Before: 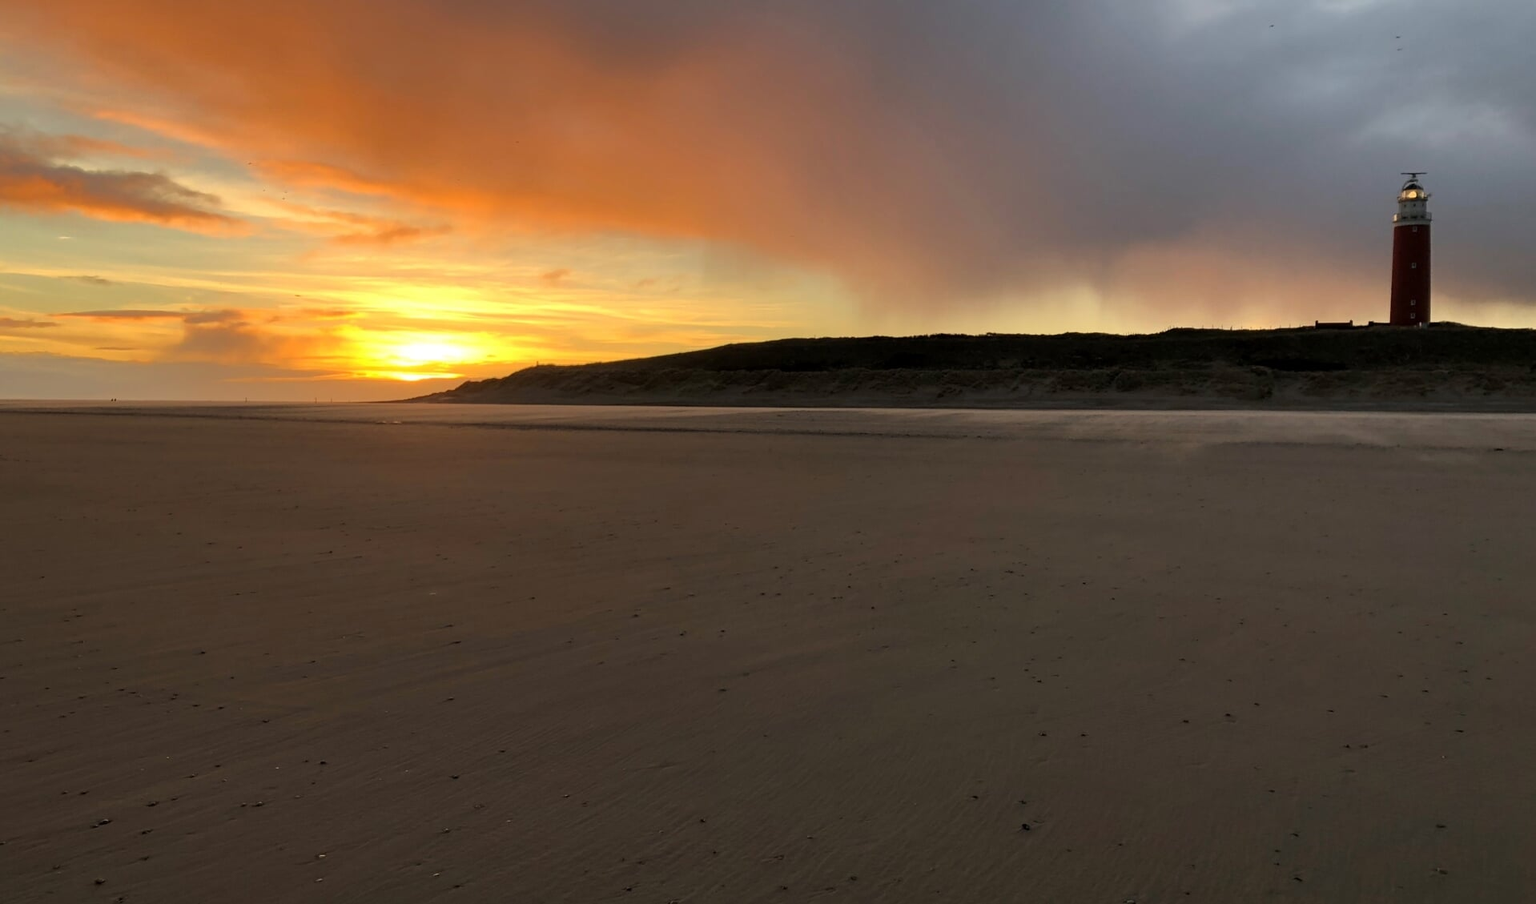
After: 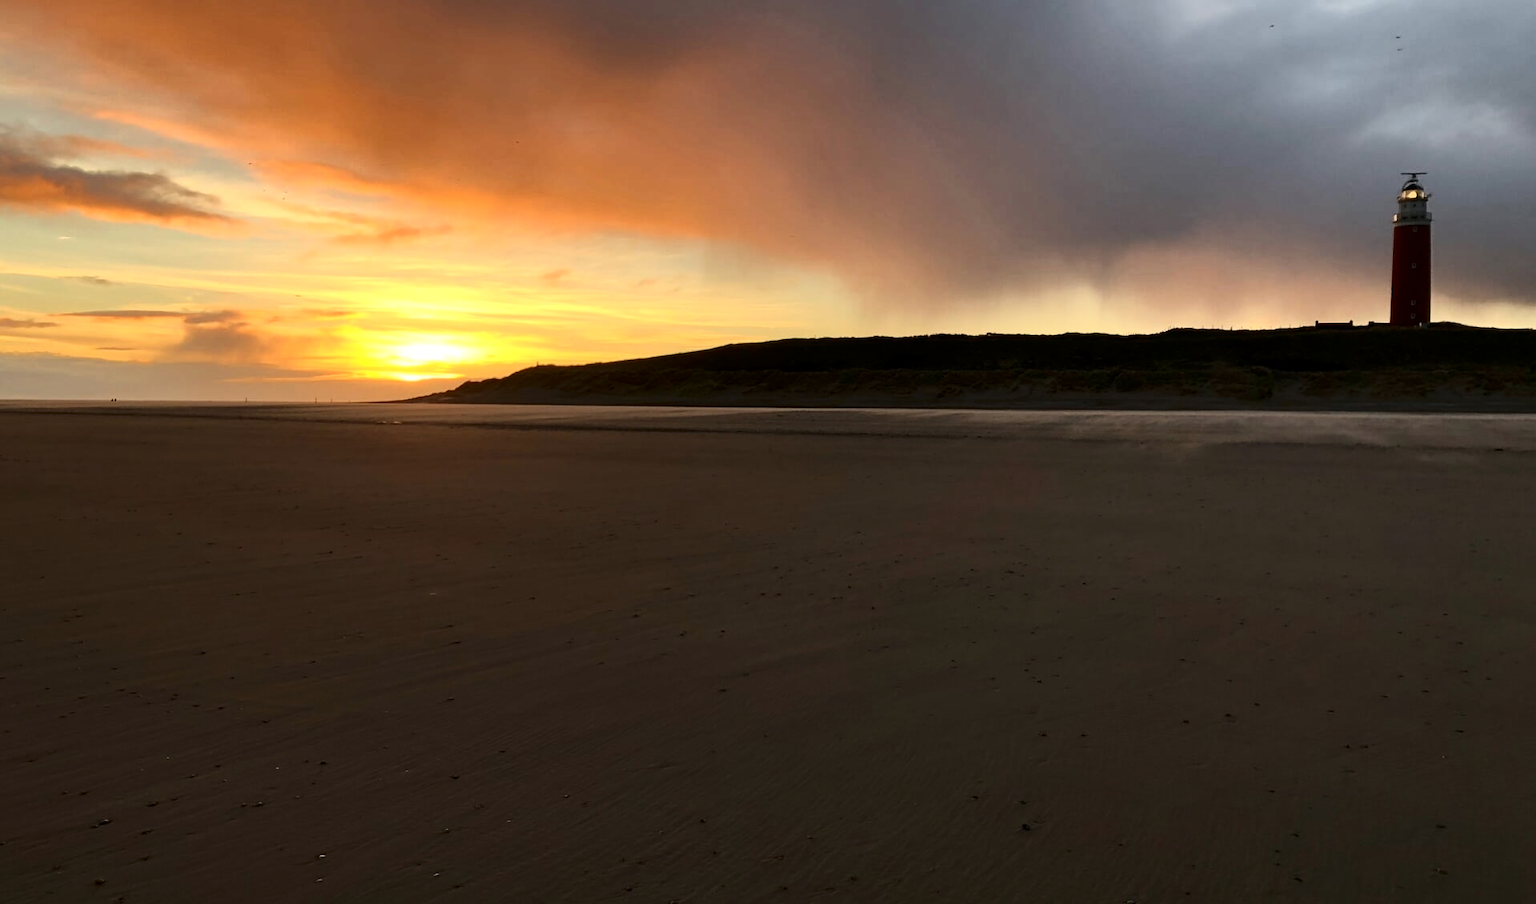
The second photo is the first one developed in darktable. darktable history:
exposure: compensate highlight preservation false
contrast brightness saturation: contrast 0.289
